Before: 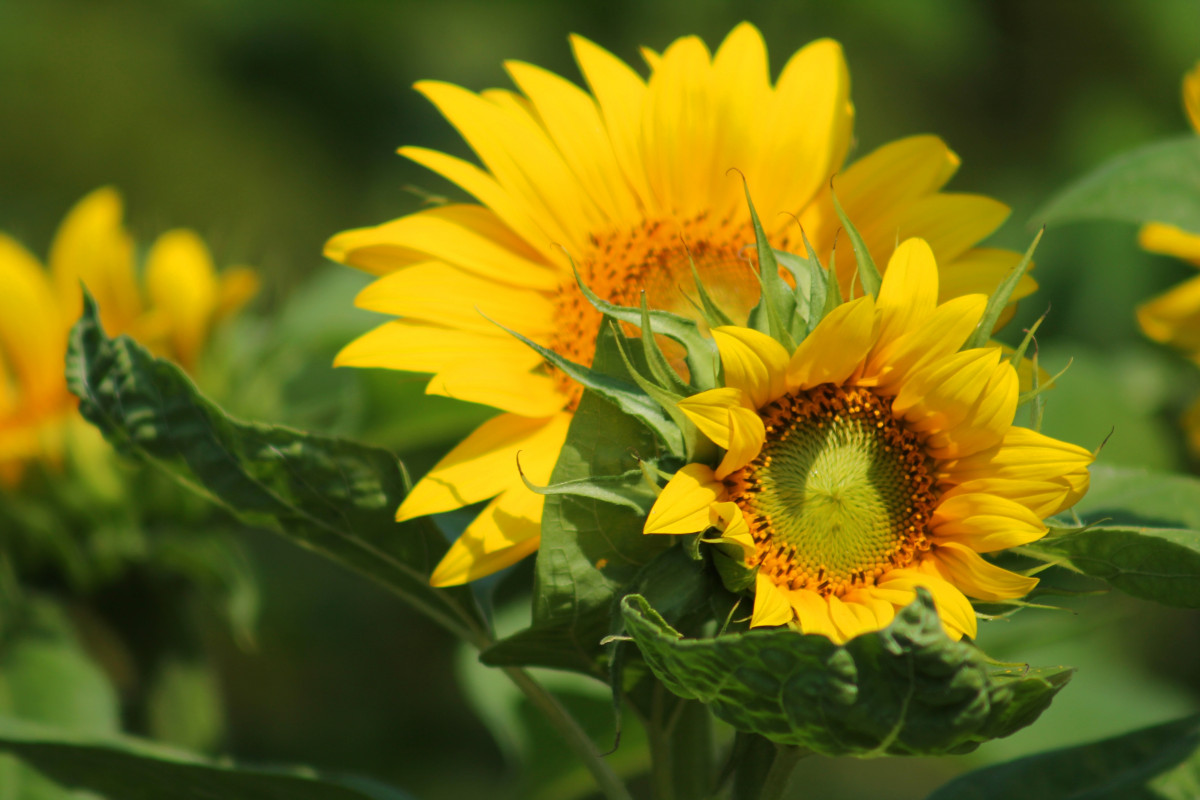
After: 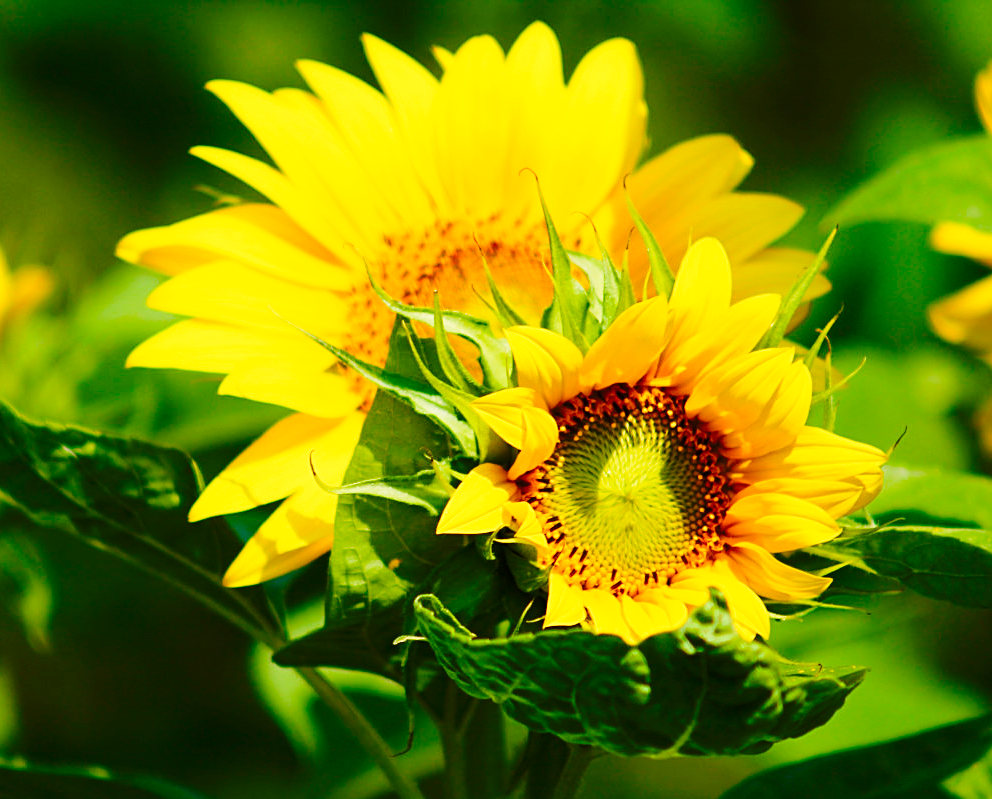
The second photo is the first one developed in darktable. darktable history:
color balance rgb: perceptual saturation grading › global saturation 24.126%, perceptual saturation grading › highlights -24.577%, perceptual saturation grading › mid-tones 24.603%, perceptual saturation grading › shadows 39.378%
sharpen: on, module defaults
contrast brightness saturation: contrast 0.15, brightness -0.011, saturation 0.104
crop: left 17.318%, bottom 0.017%
base curve: curves: ch0 [(0, 0) (0.028, 0.03) (0.121, 0.232) (0.46, 0.748) (0.859, 0.968) (1, 1)], preserve colors none
